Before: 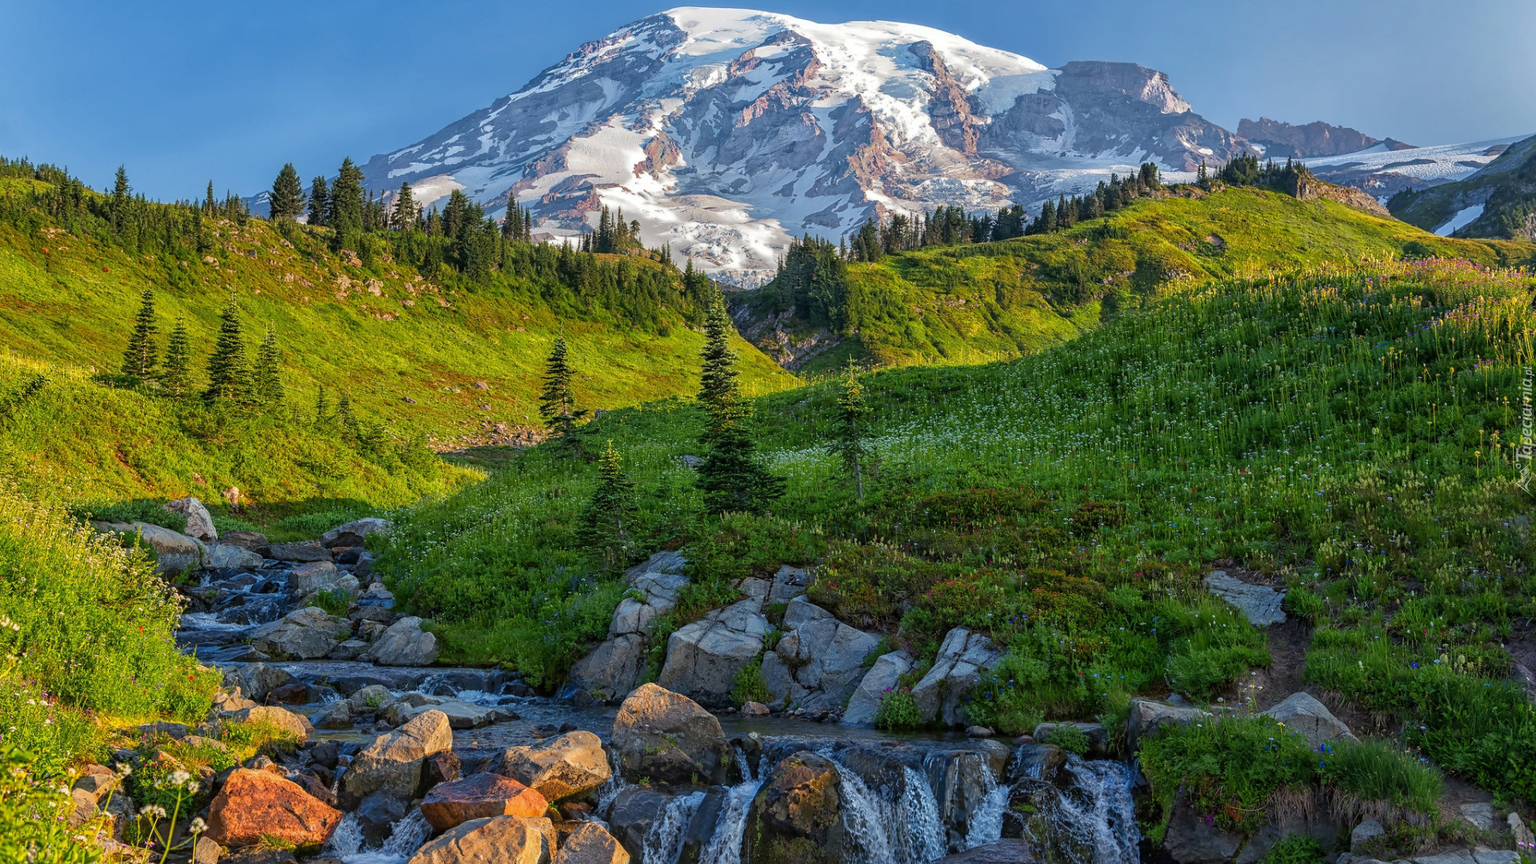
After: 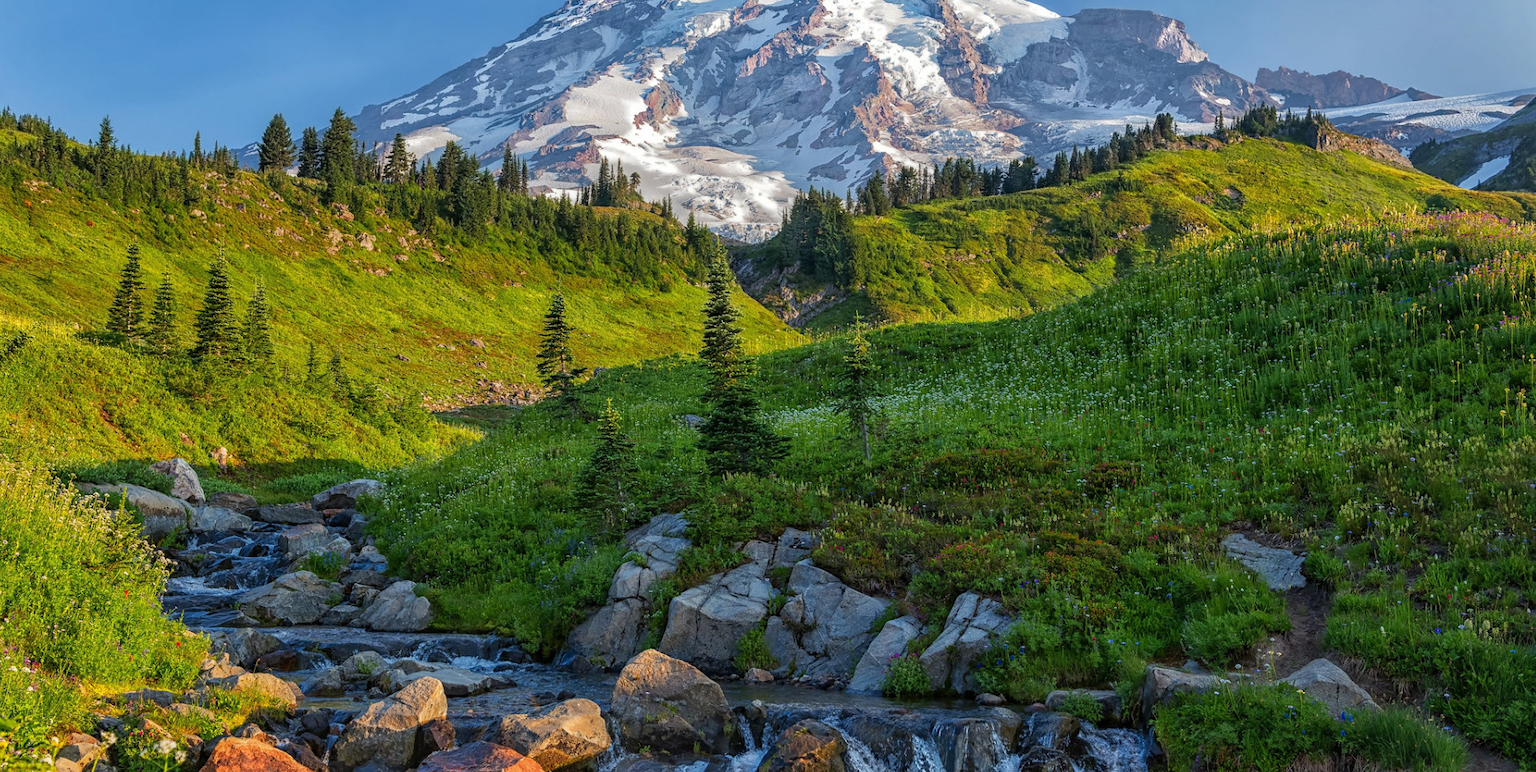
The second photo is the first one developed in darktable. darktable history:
color correction: highlights b* -0.029
crop: left 1.217%, top 6.134%, right 1.657%, bottom 6.928%
